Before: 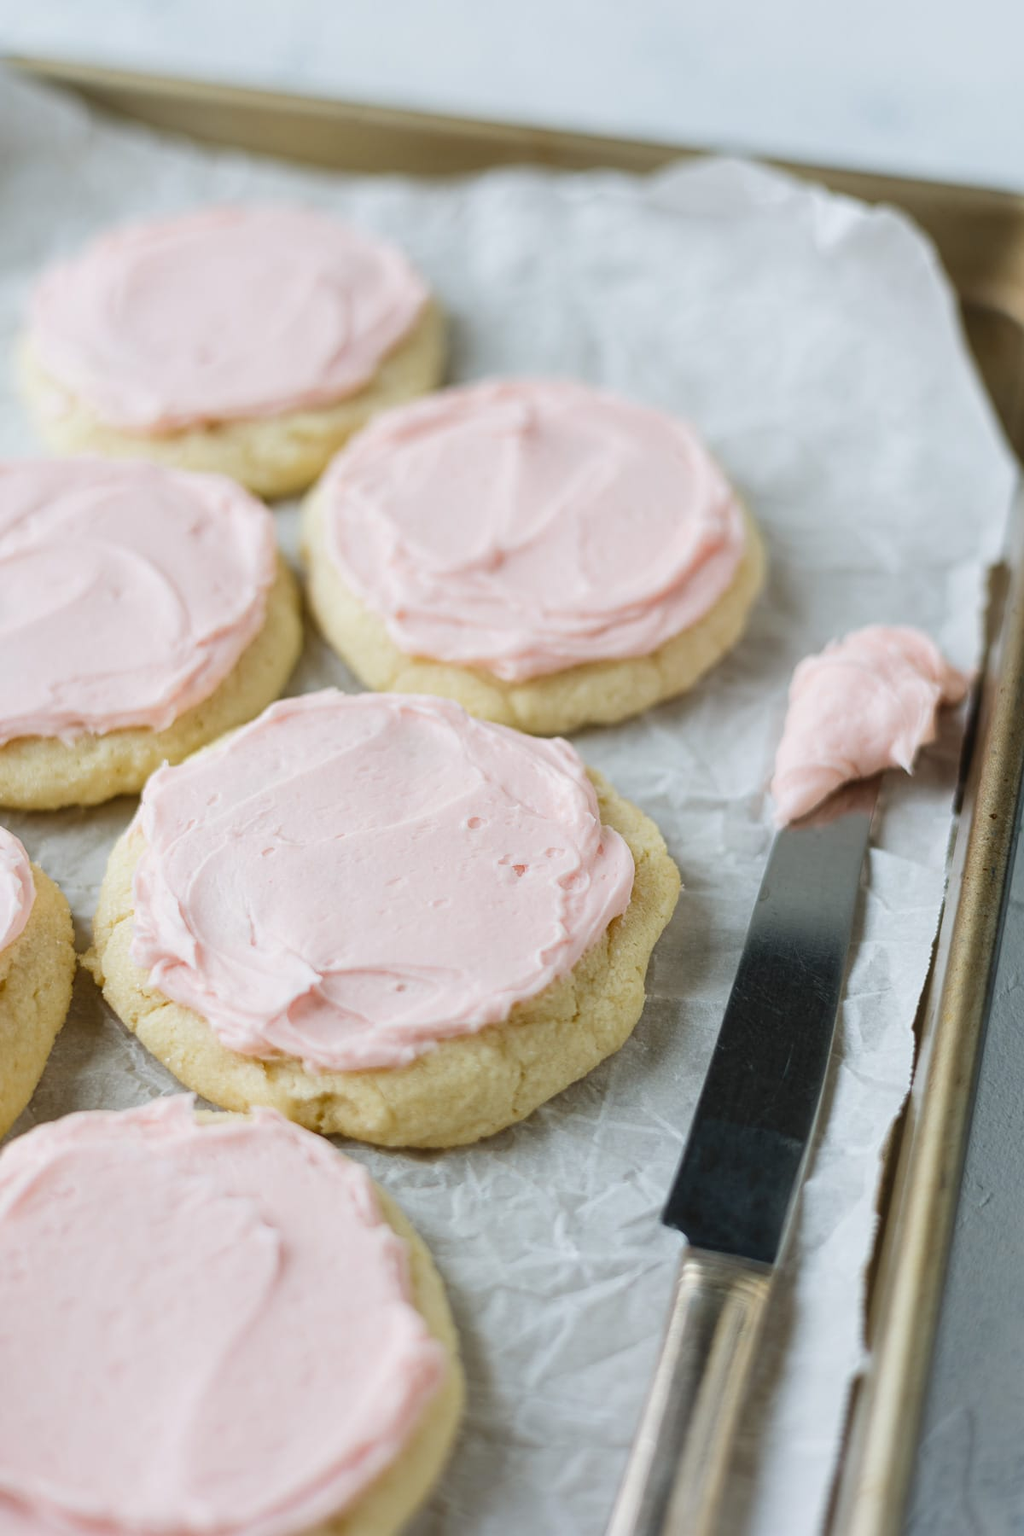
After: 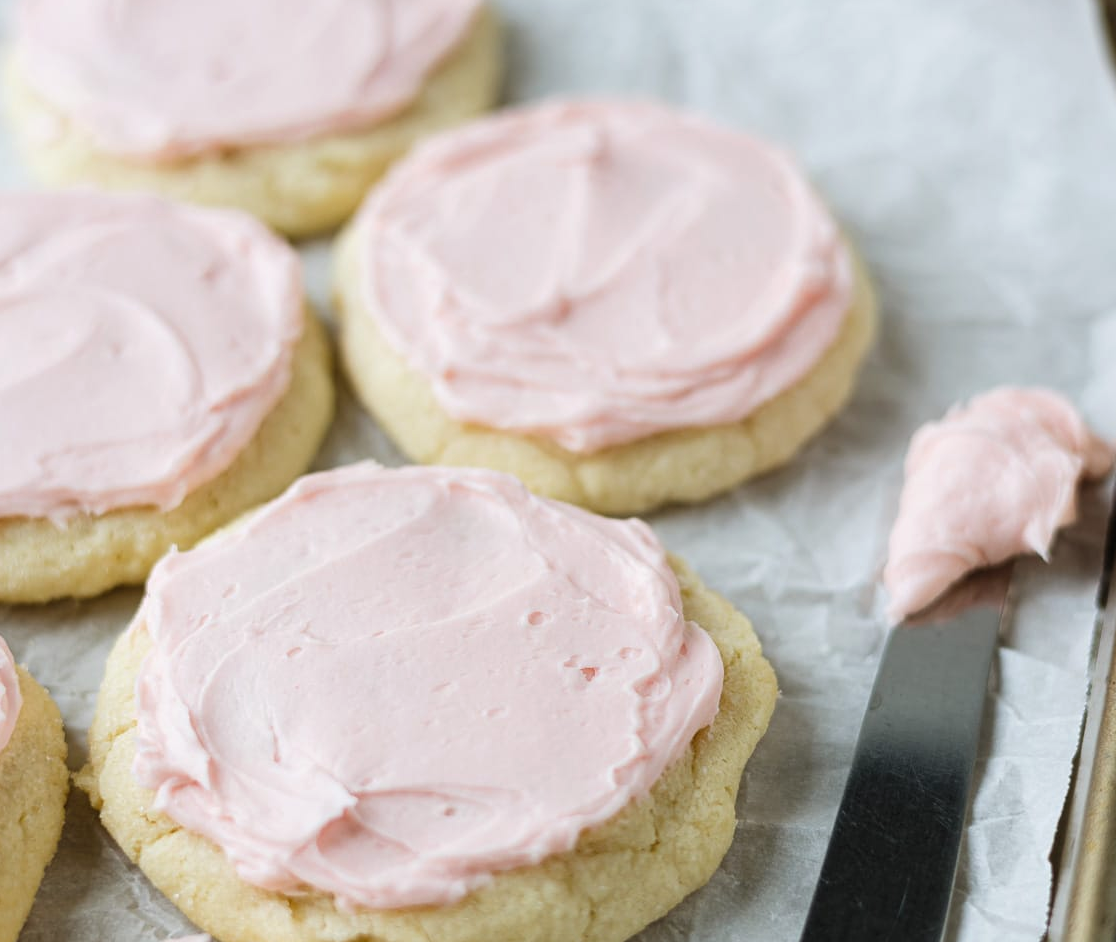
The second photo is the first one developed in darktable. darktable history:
levels: levels [0.031, 0.5, 0.969]
crop: left 1.744%, top 19.225%, right 5.069%, bottom 28.357%
